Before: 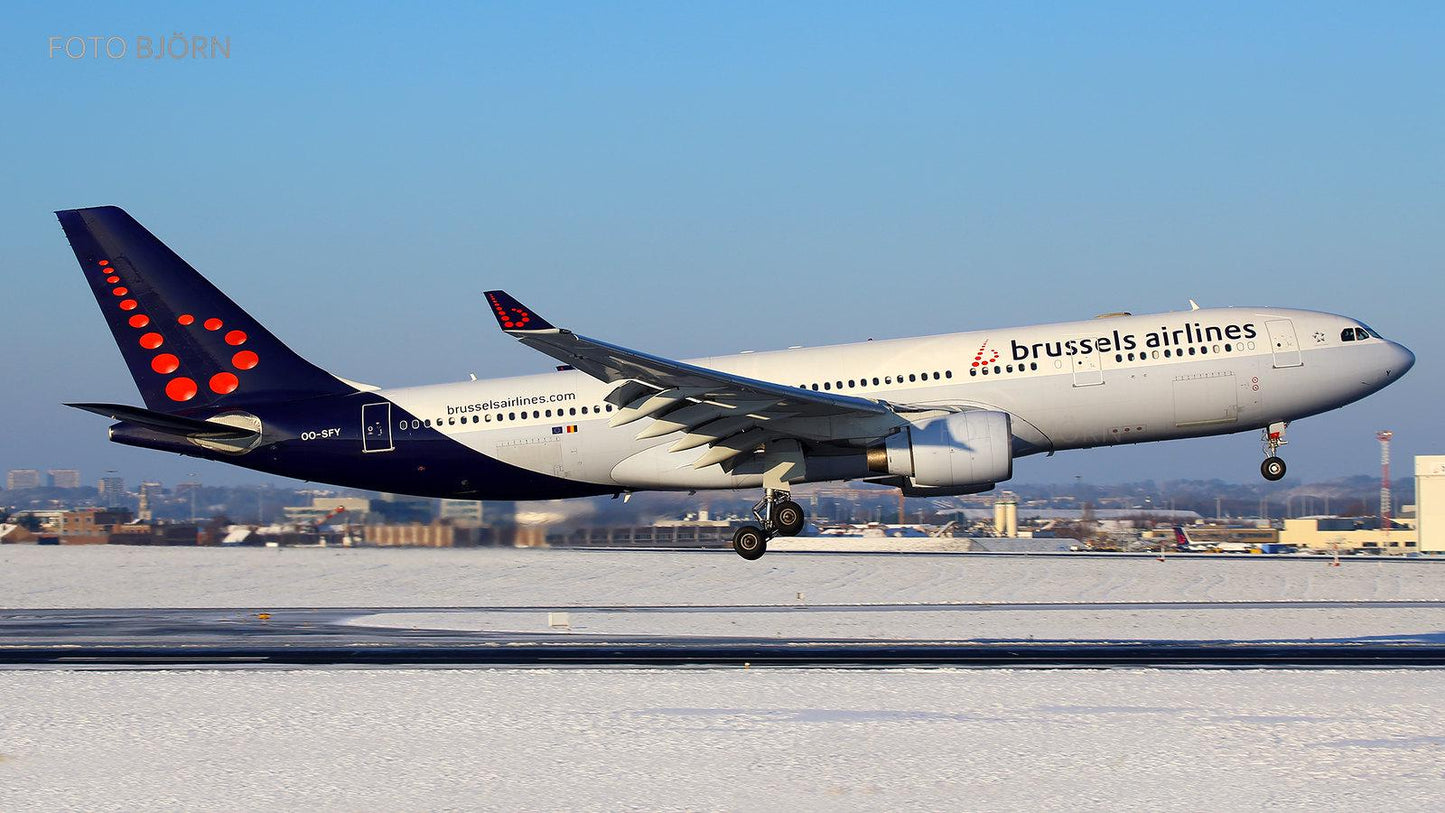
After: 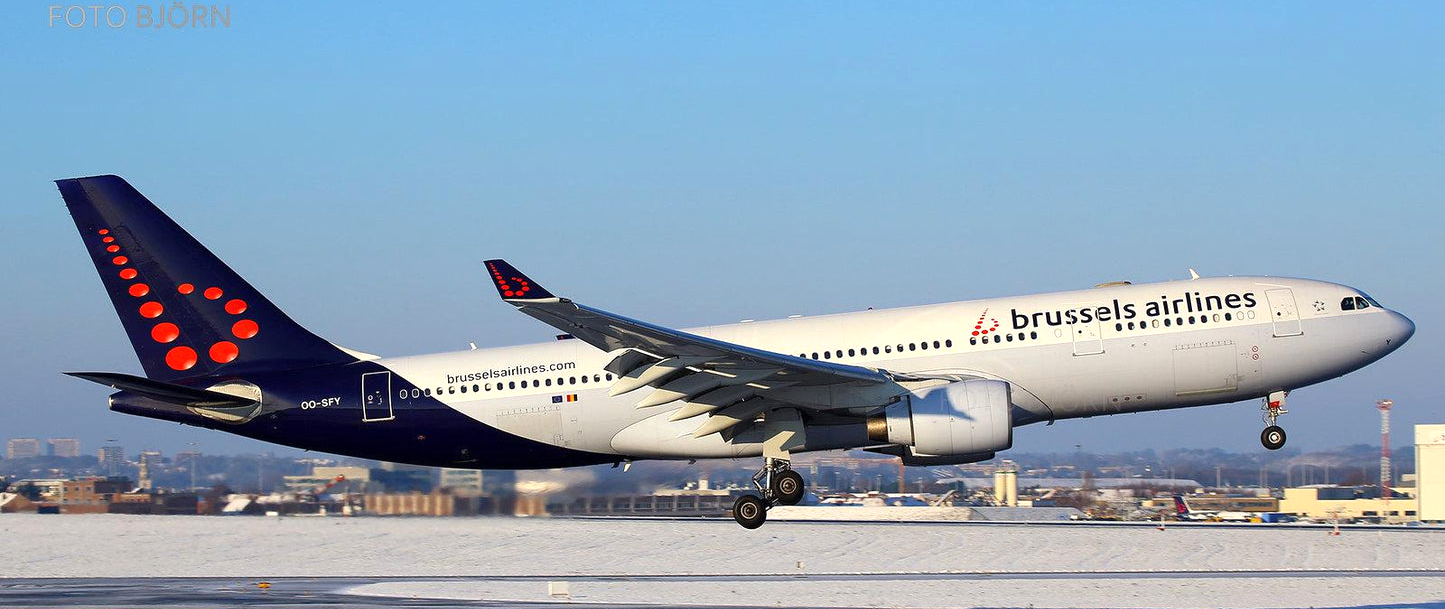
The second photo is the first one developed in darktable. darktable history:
exposure: exposure 0.2 EV, compensate highlight preservation false
crop: top 3.857%, bottom 21.132%
